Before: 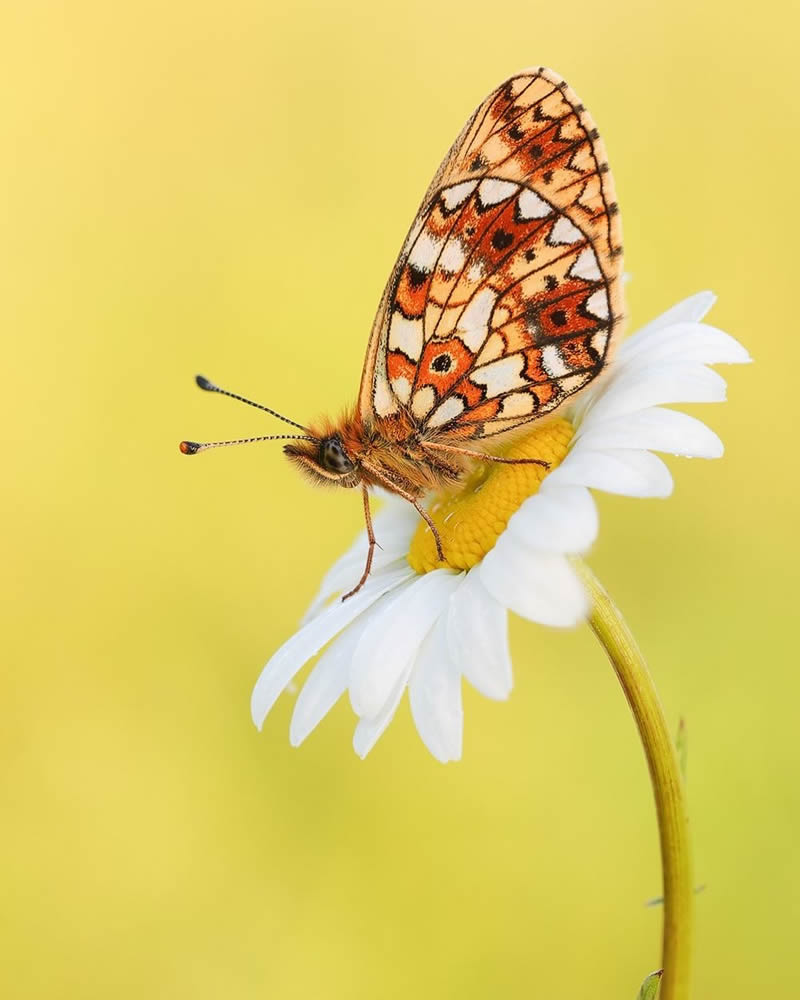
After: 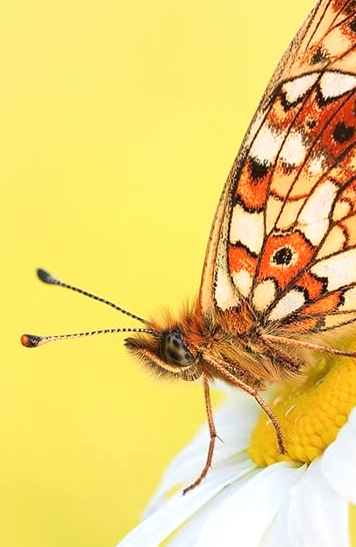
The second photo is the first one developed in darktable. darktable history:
crop: left 19.965%, top 10.788%, right 35.428%, bottom 34.421%
velvia: strength 30.07%
tone equalizer: on, module defaults
exposure: black level correction 0, exposure 0.301 EV, compensate exposure bias true, compensate highlight preservation false
